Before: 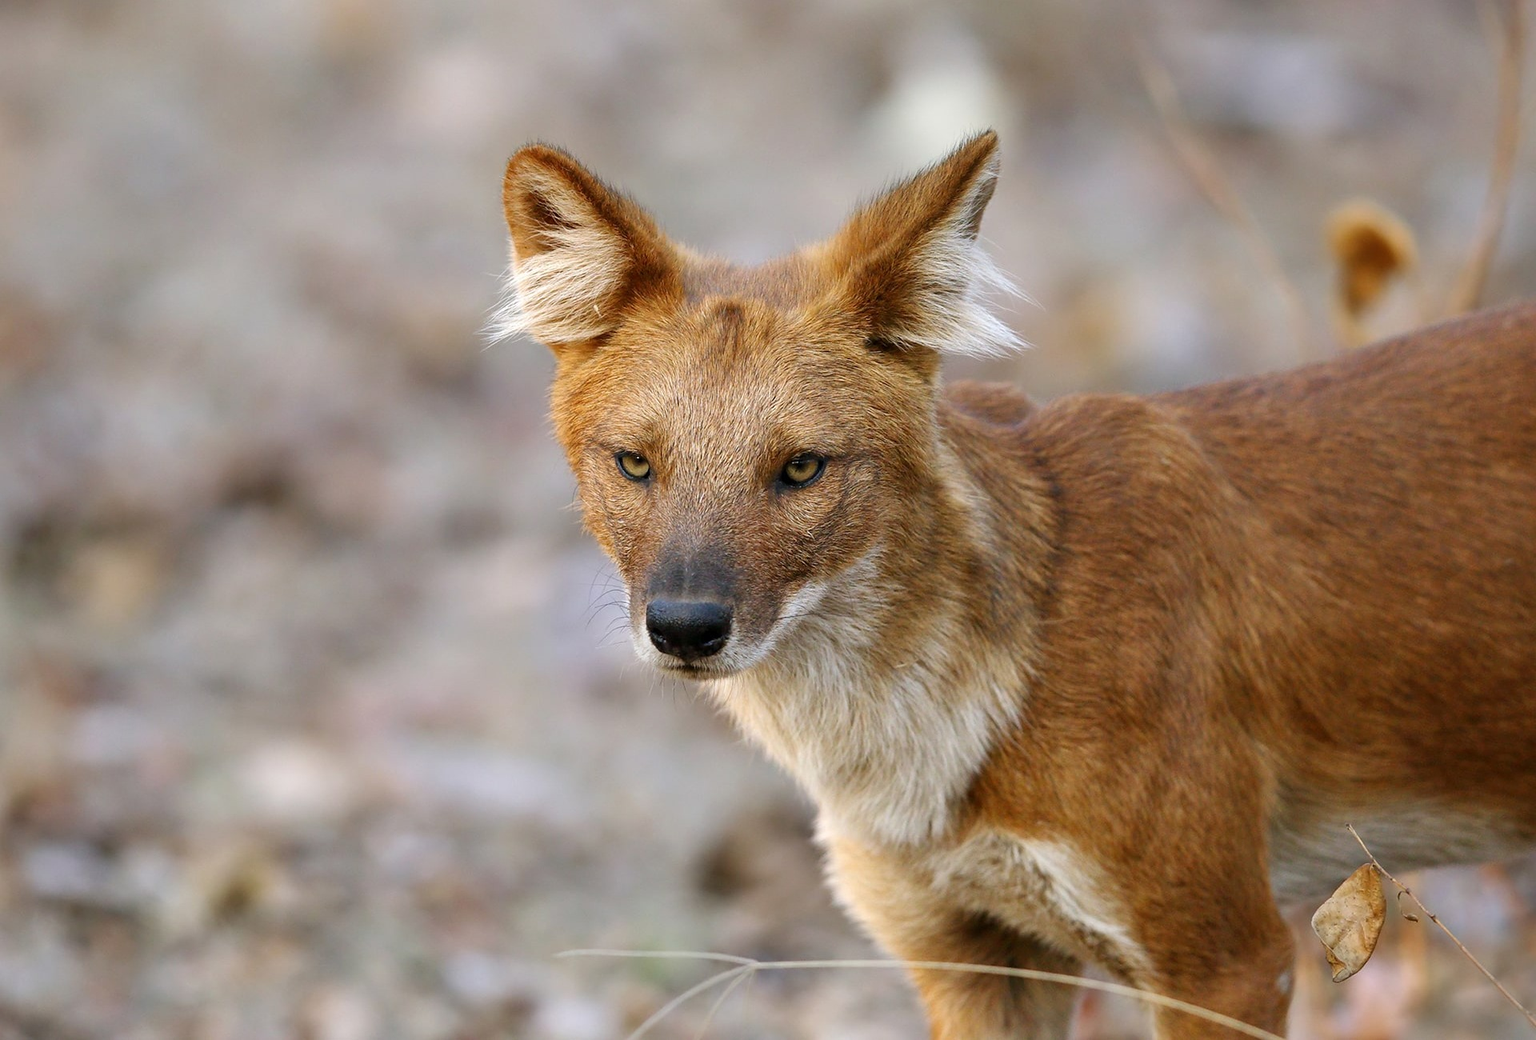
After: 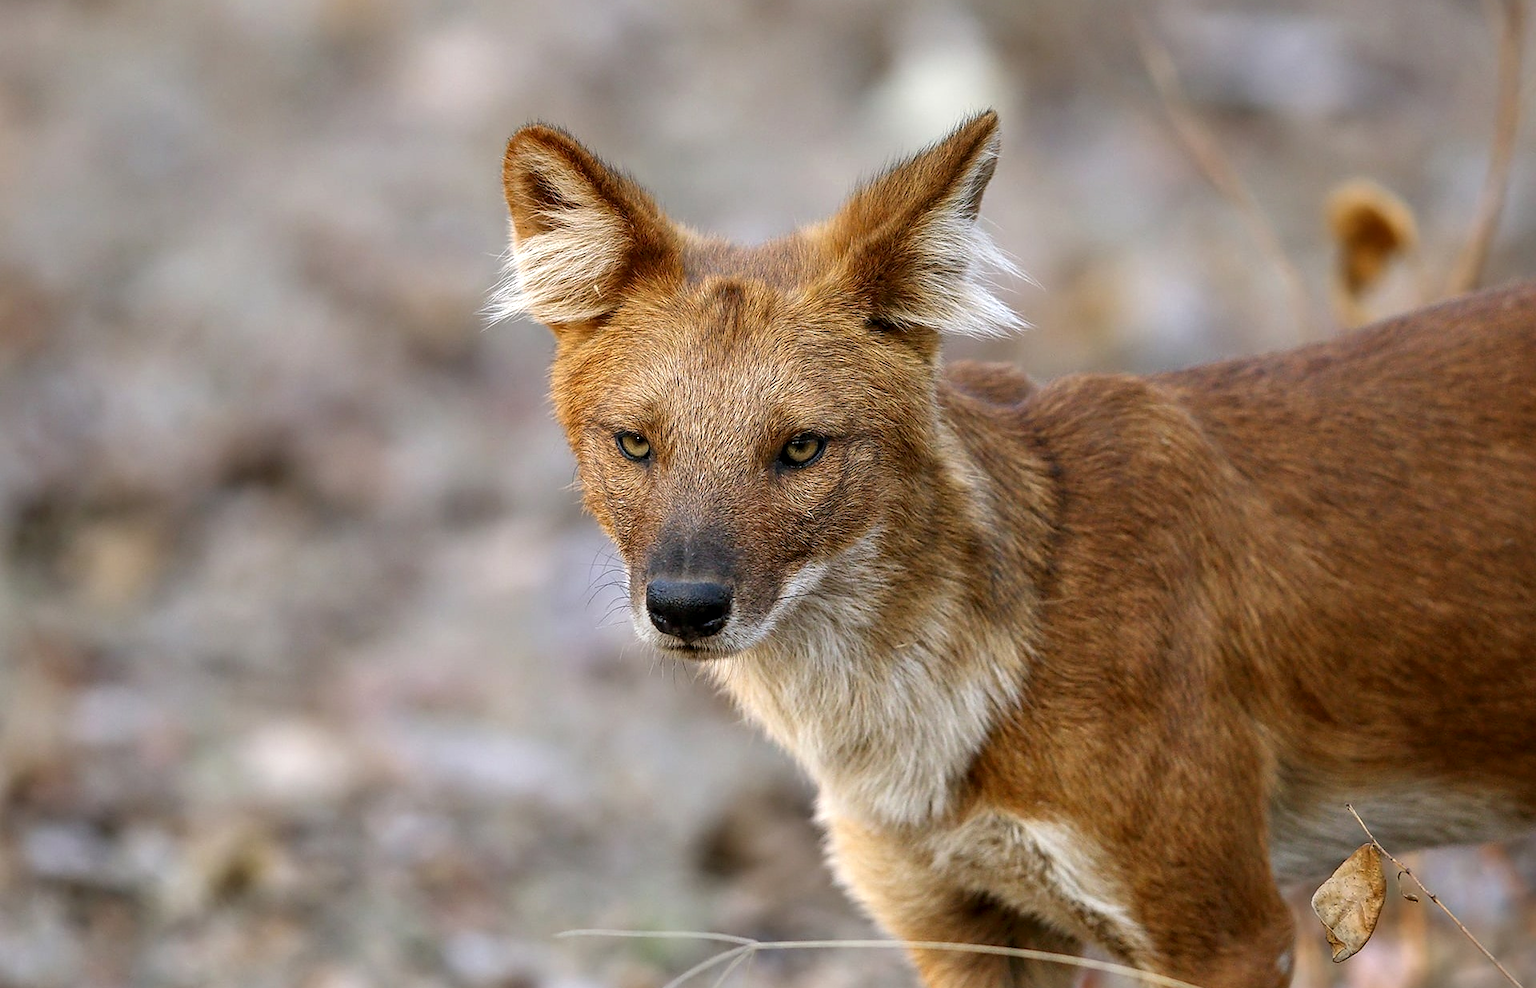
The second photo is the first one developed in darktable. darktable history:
local contrast: on, module defaults
sharpen: radius 1.002
crop and rotate: top 1.971%, bottom 3.019%
base curve: curves: ch0 [(0, 0) (0.303, 0.277) (1, 1)], preserve colors none
